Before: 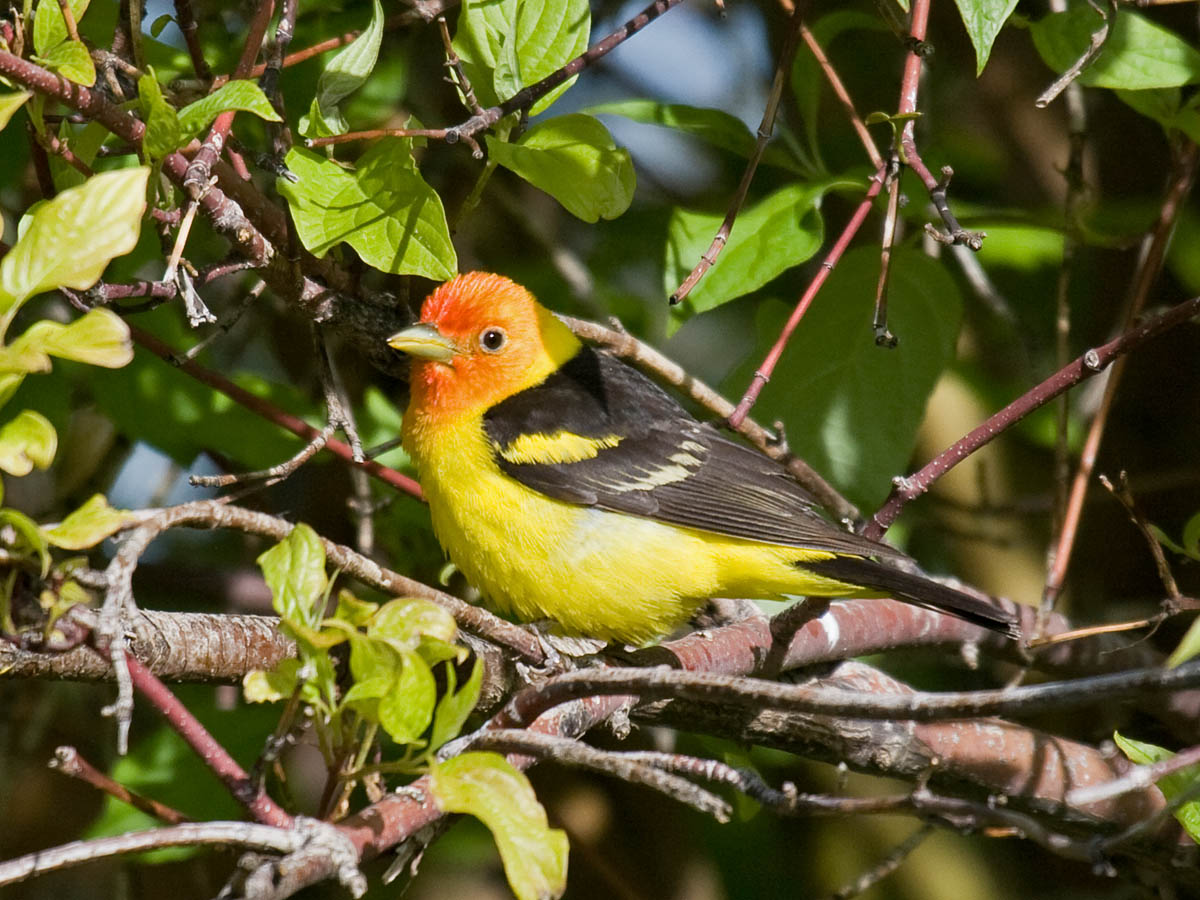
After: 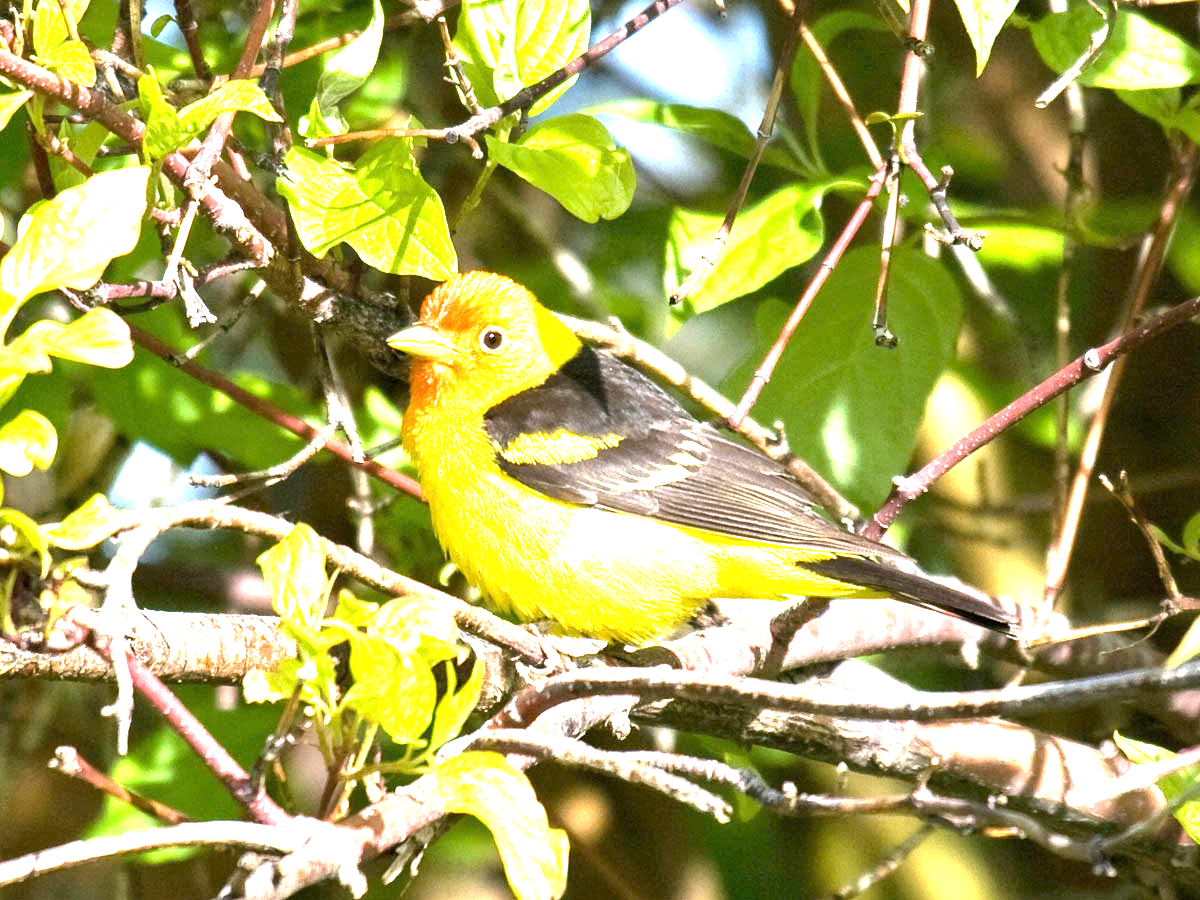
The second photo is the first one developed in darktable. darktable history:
exposure: exposure 2.235 EV, compensate highlight preservation false
